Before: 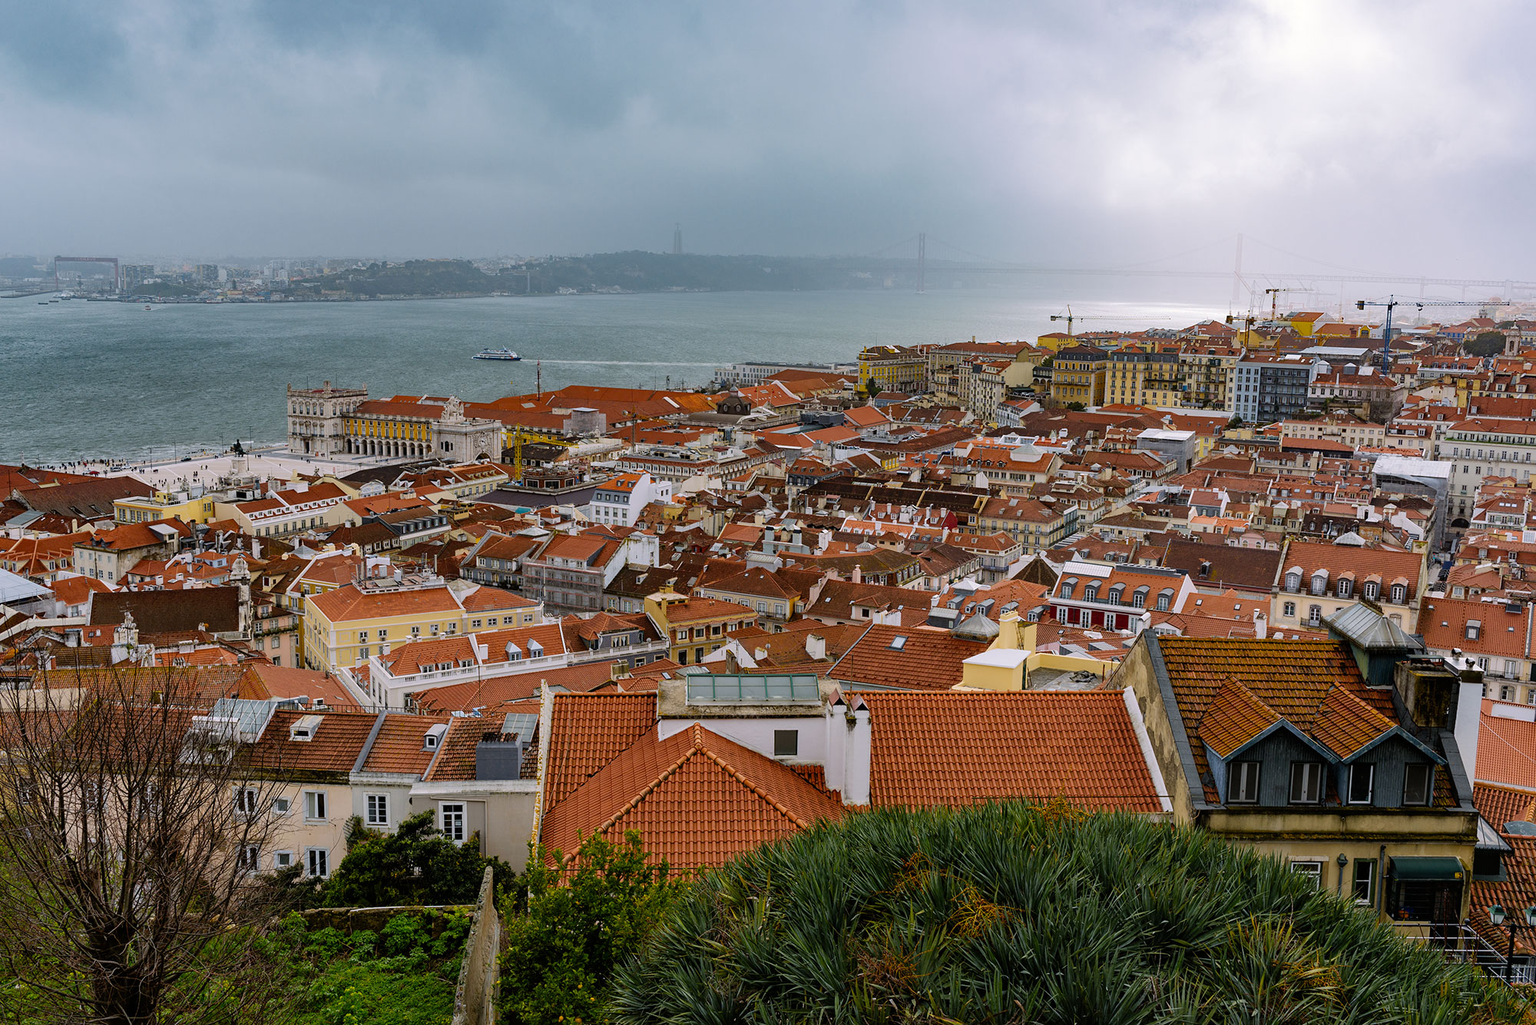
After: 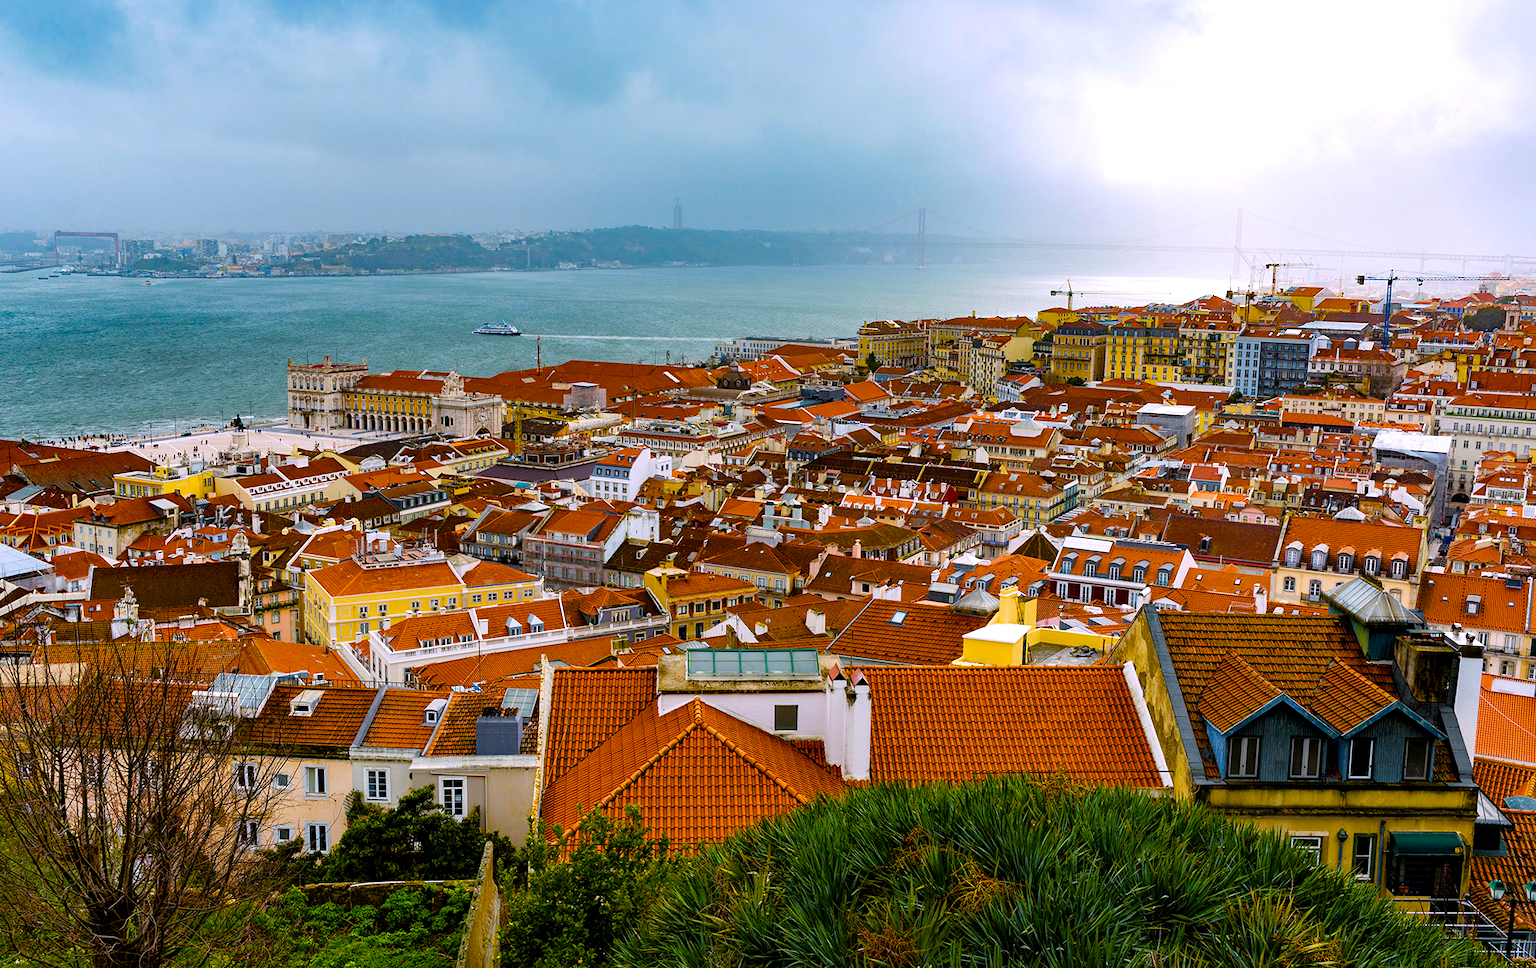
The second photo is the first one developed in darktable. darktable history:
crop and rotate: top 2.479%, bottom 3.018%
color balance rgb: linear chroma grading › shadows 10%, linear chroma grading › highlights 10%, linear chroma grading › global chroma 15%, linear chroma grading › mid-tones 15%, perceptual saturation grading › global saturation 40%, perceptual saturation grading › highlights -25%, perceptual saturation grading › mid-tones 35%, perceptual saturation grading › shadows 35%, perceptual brilliance grading › global brilliance 11.29%, global vibrance 11.29%
contrast equalizer: octaves 7, y [[0.6 ×6], [0.55 ×6], [0 ×6], [0 ×6], [0 ×6]], mix 0.15
